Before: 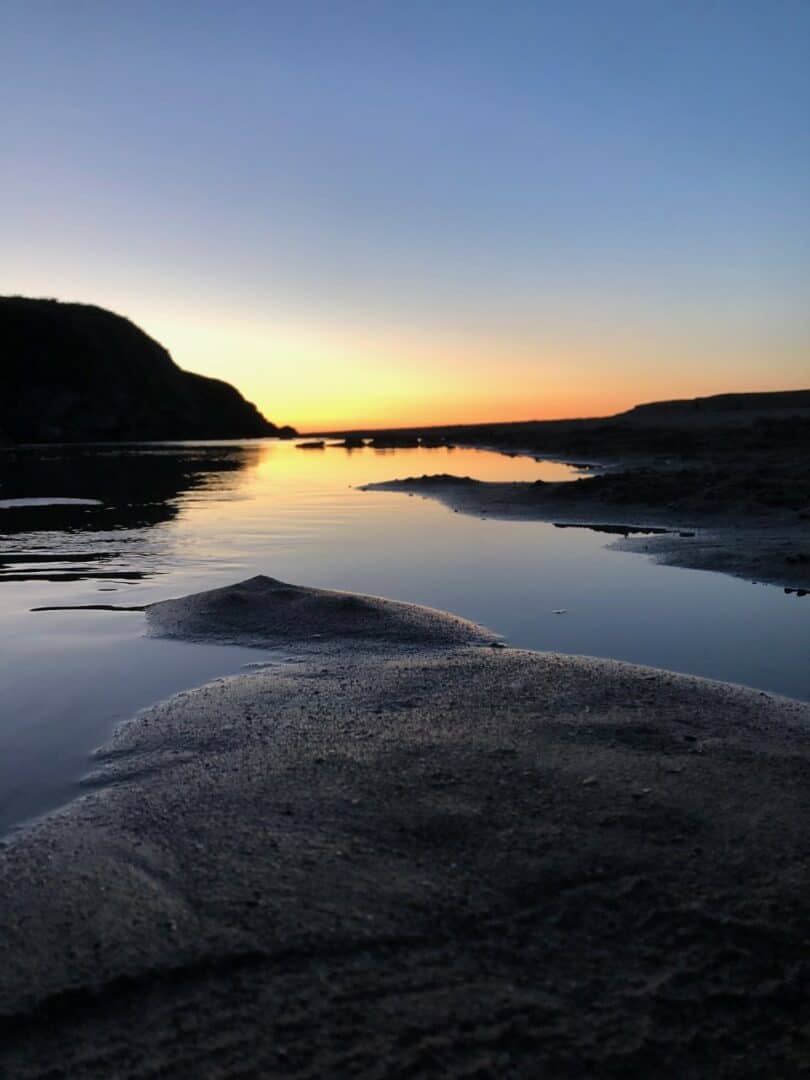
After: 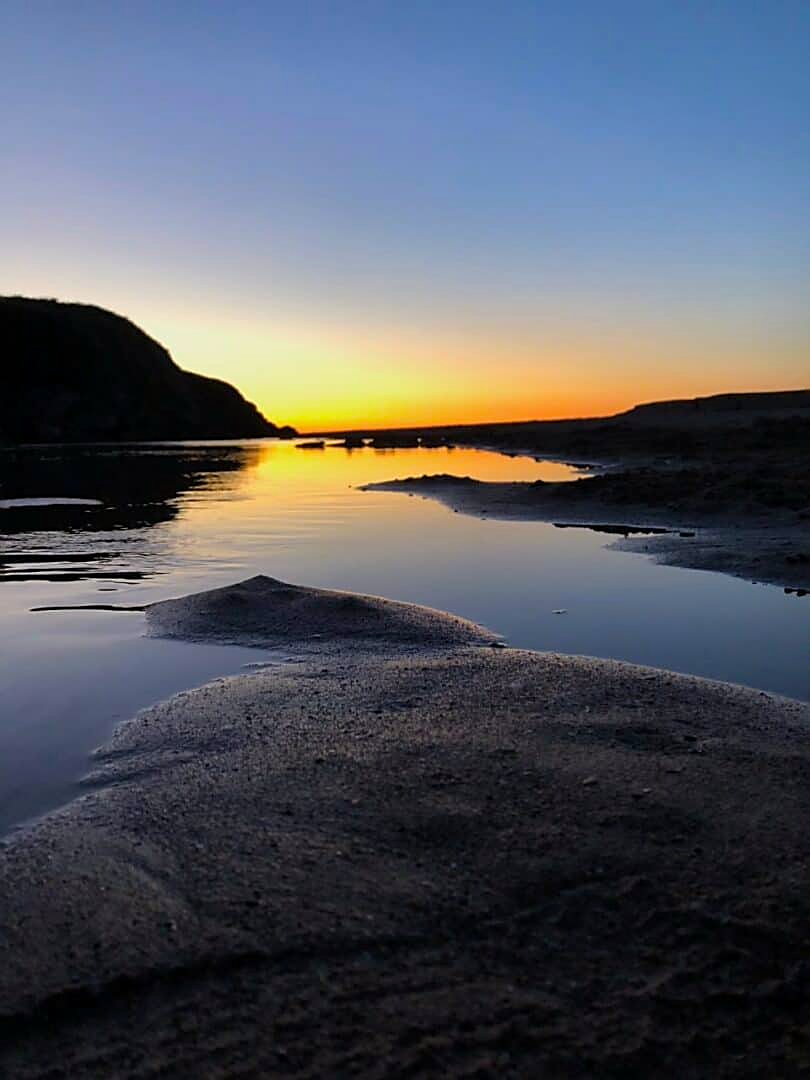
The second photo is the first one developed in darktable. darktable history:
color balance rgb: power › luminance 0.812%, power › chroma 0.385%, power › hue 33.54°, perceptual saturation grading › global saturation 25.088%, global vibrance 20%
exposure: black level correction 0.001, exposure -0.124 EV, compensate highlight preservation false
sharpen: on, module defaults
